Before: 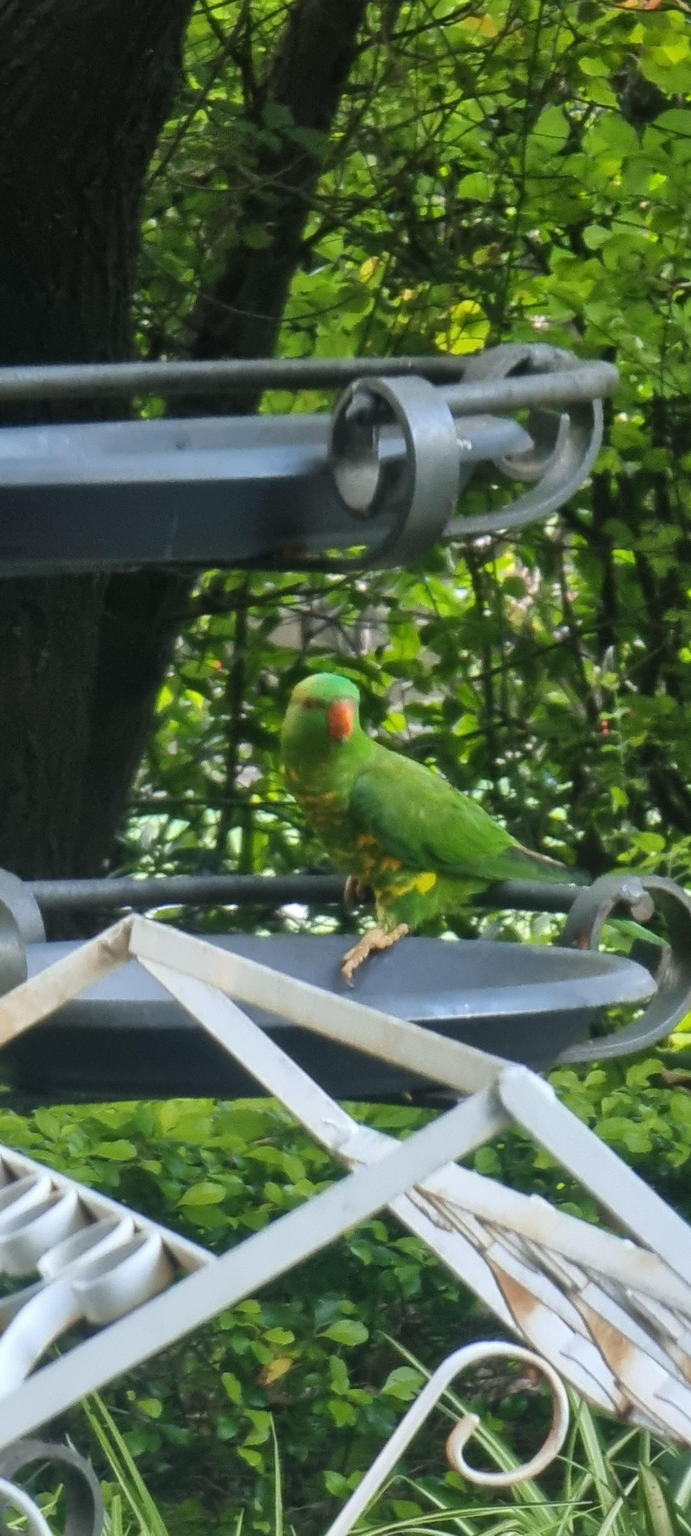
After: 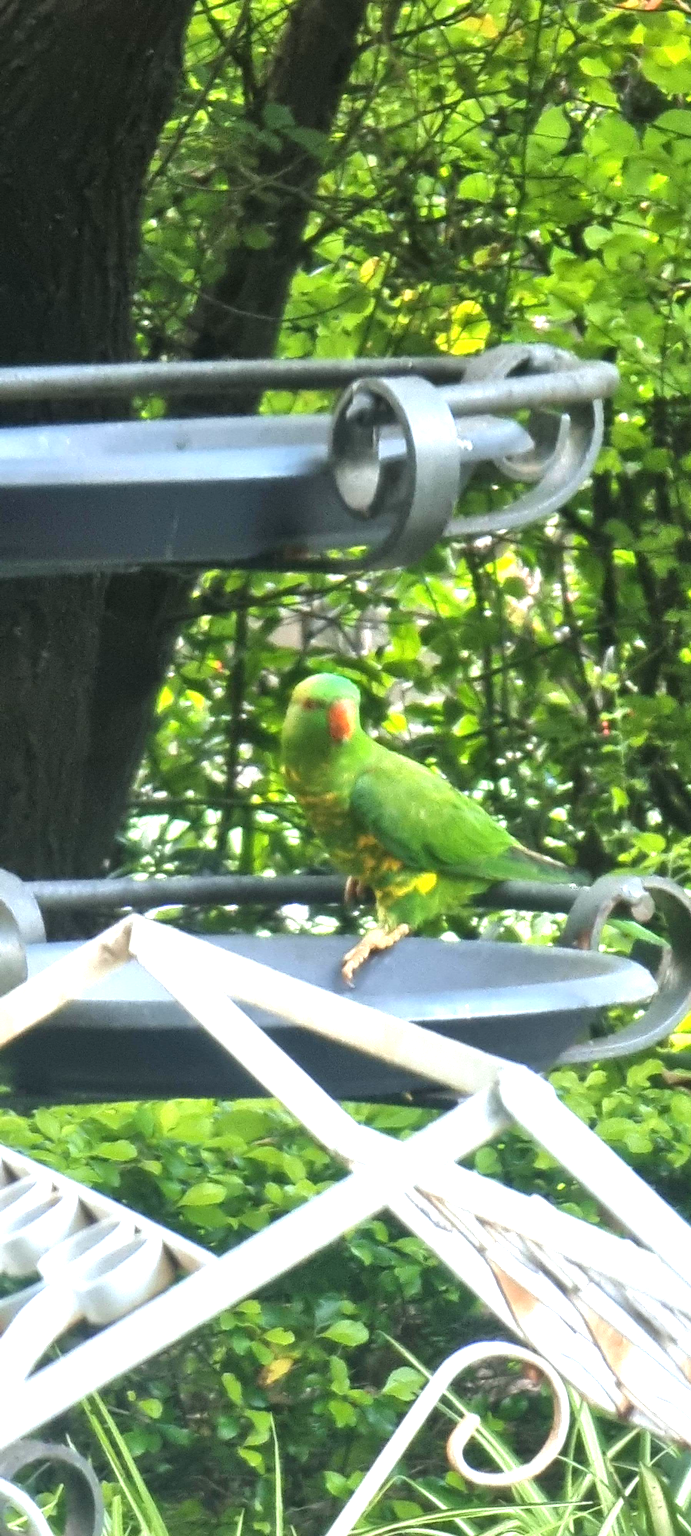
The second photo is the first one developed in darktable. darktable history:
exposure: exposure 1.202 EV, compensate exposure bias true, compensate highlight preservation false
